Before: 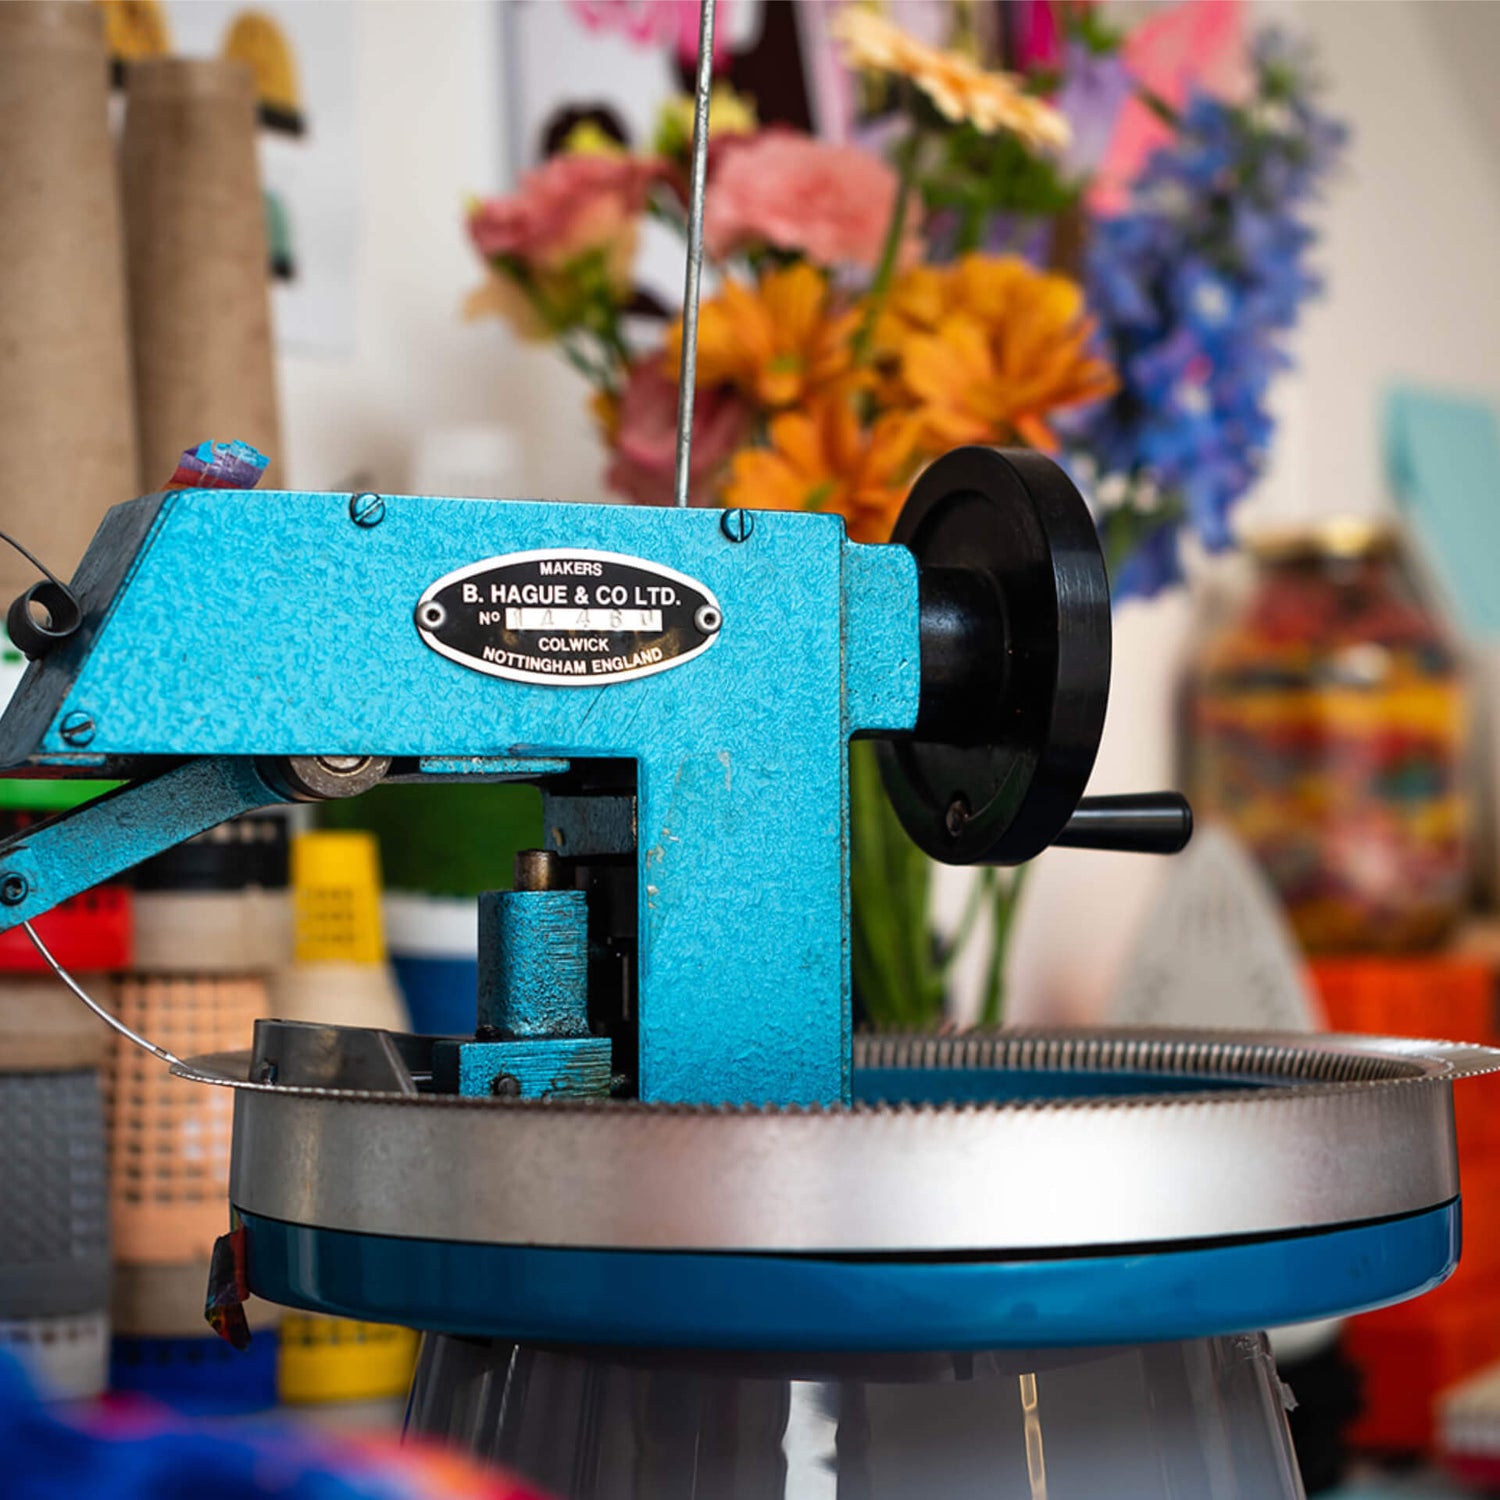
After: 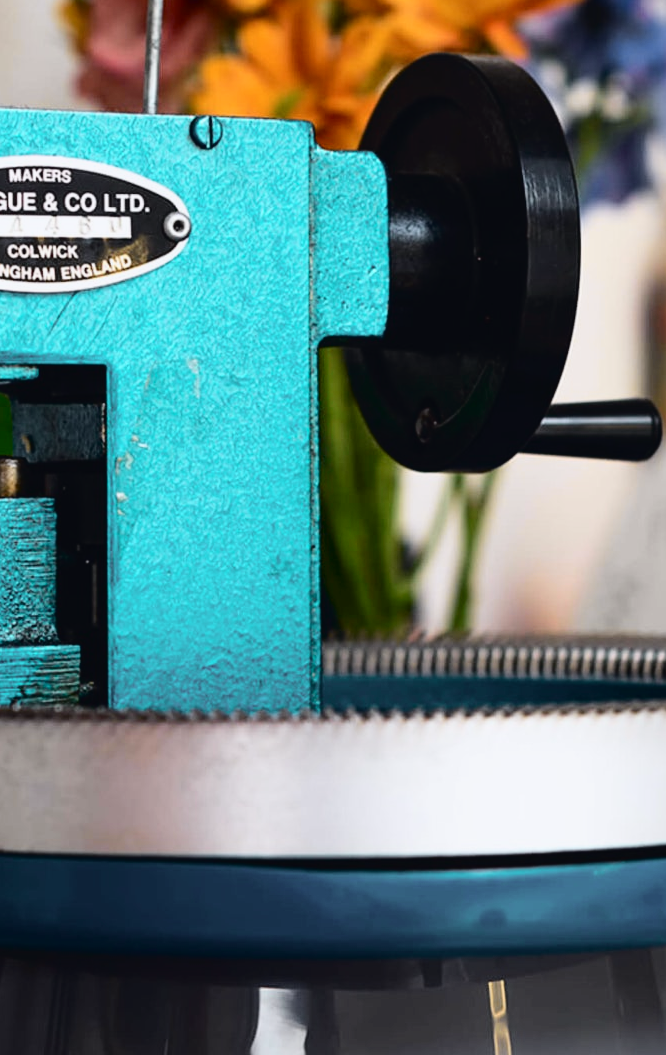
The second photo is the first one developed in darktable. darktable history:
color zones: curves: ch0 [(0, 0.5) (0.143, 0.5) (0.286, 0.5) (0.429, 0.5) (0.571, 0.5) (0.714, 0.476) (0.857, 0.5) (1, 0.5)]; ch2 [(0, 0.5) (0.143, 0.5) (0.286, 0.5) (0.429, 0.5) (0.571, 0.5) (0.714, 0.487) (0.857, 0.5) (1, 0.5)]
crop: left 35.432%, top 26.233%, right 20.145%, bottom 3.432%
tone curve: curves: ch0 [(0, 0.023) (0.104, 0.058) (0.21, 0.162) (0.469, 0.524) (0.579, 0.65) (0.725, 0.8) (0.858, 0.903) (1, 0.974)]; ch1 [(0, 0) (0.414, 0.395) (0.447, 0.447) (0.502, 0.501) (0.521, 0.512) (0.57, 0.563) (0.618, 0.61) (0.654, 0.642) (1, 1)]; ch2 [(0, 0) (0.356, 0.408) (0.437, 0.453) (0.492, 0.485) (0.524, 0.508) (0.566, 0.567) (0.595, 0.604) (1, 1)], color space Lab, independent channels, preserve colors none
